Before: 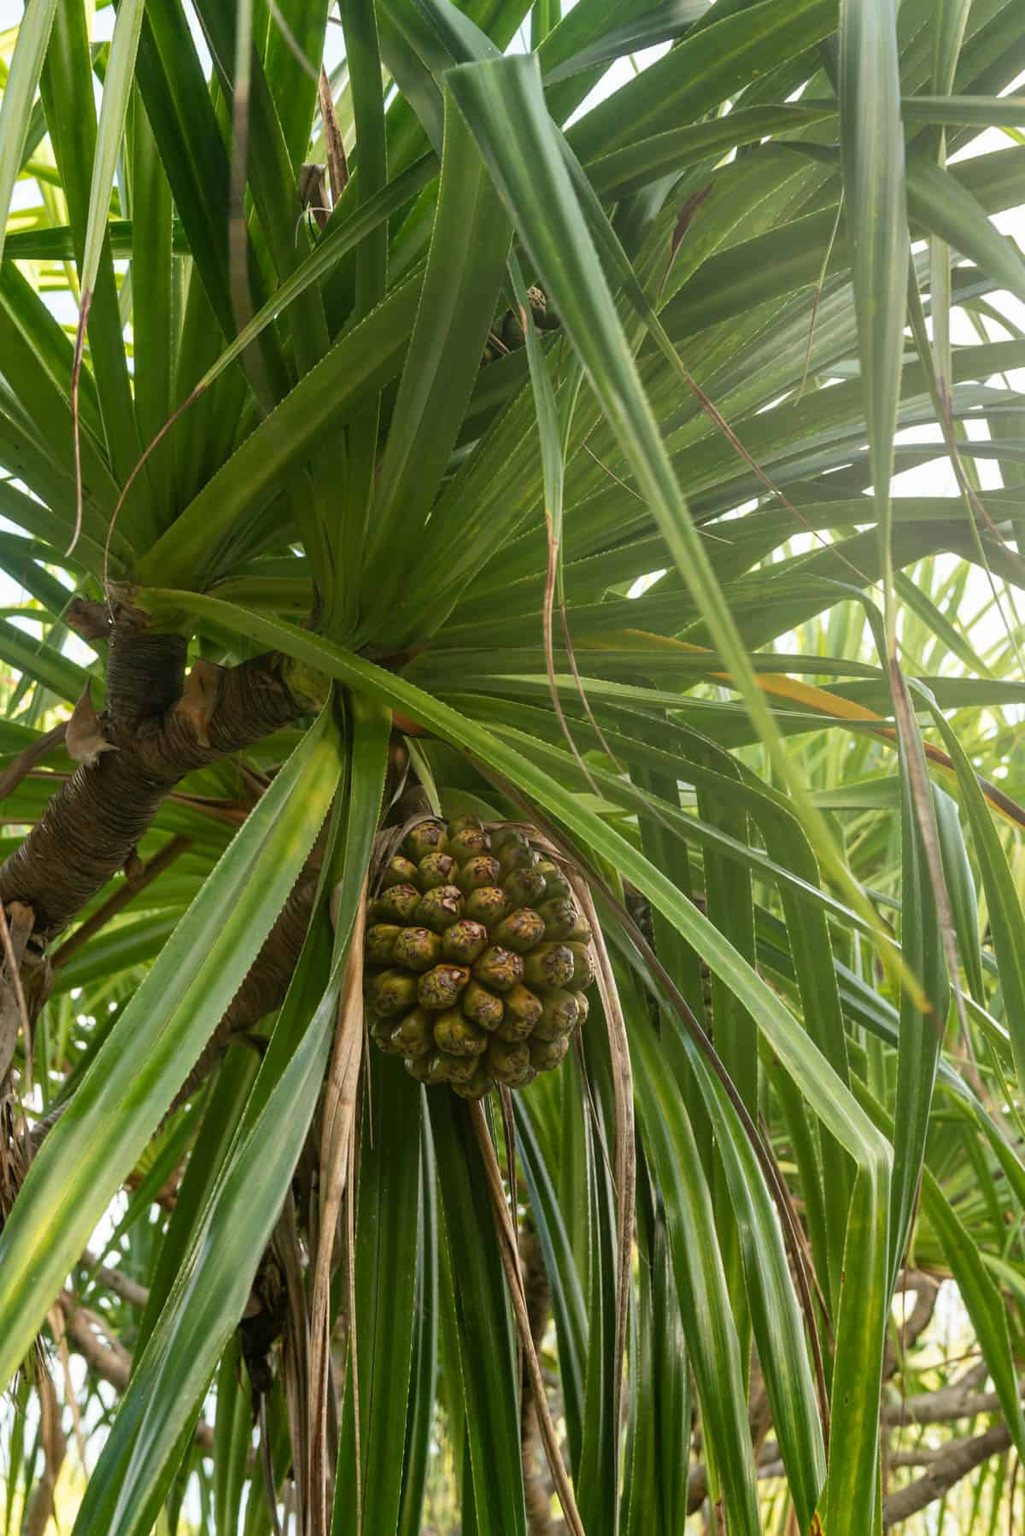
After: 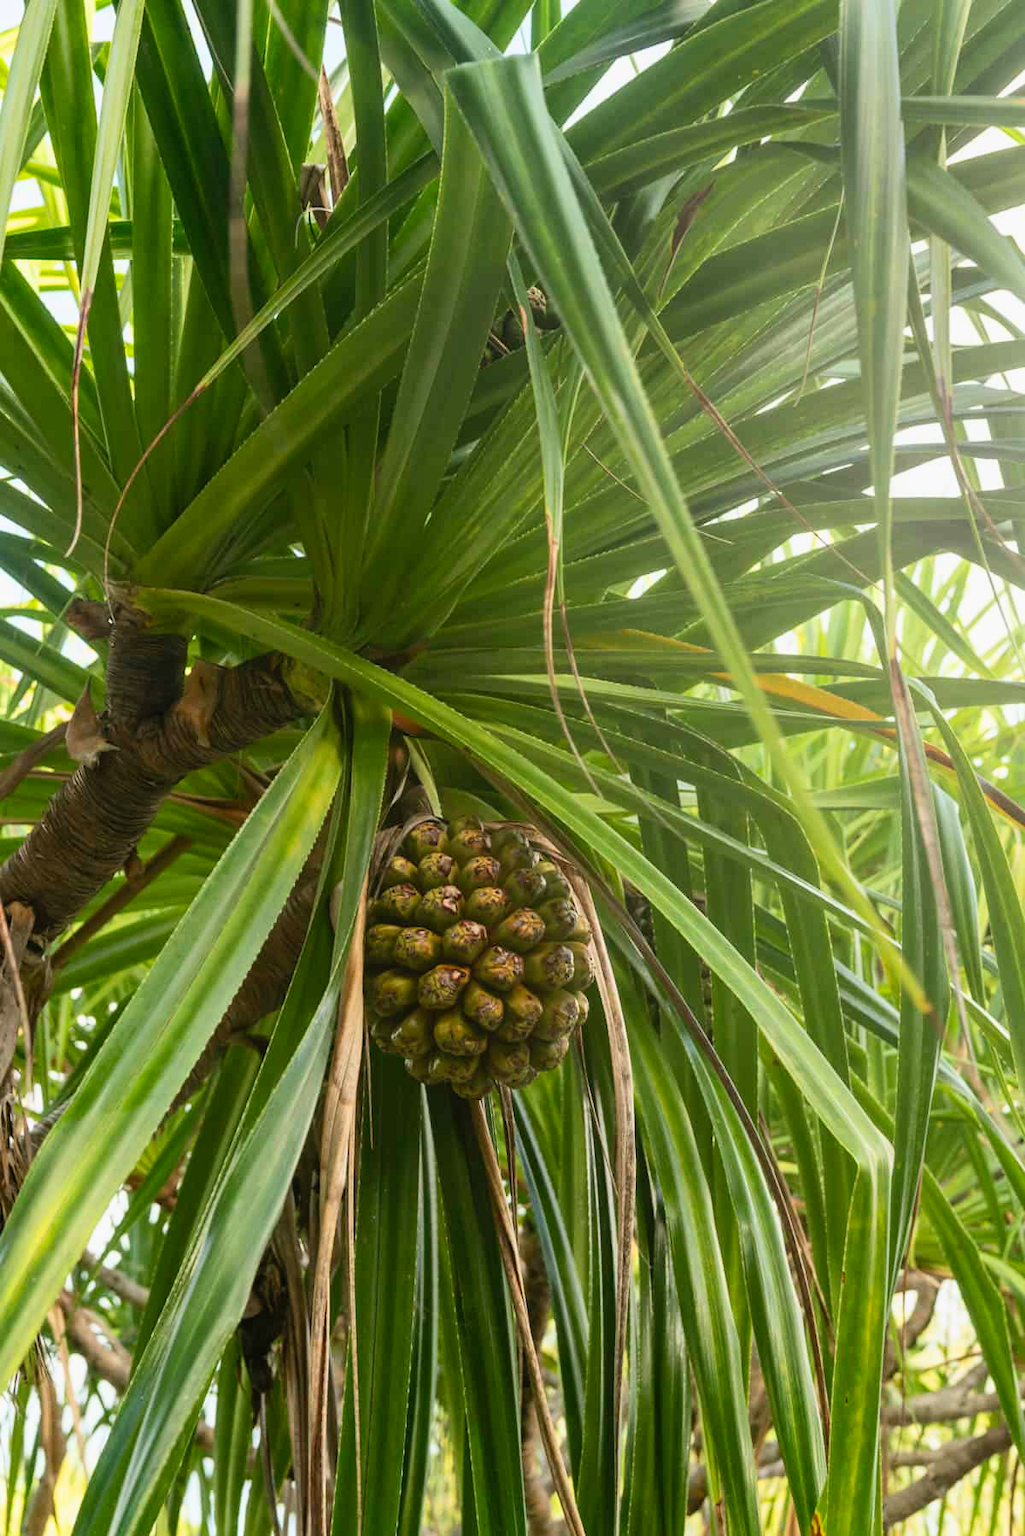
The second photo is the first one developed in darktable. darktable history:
exposure: exposure -0.176 EV, compensate highlight preservation false
tone equalizer: mask exposure compensation -0.499 EV
contrast brightness saturation: contrast 0.196, brightness 0.165, saturation 0.215
